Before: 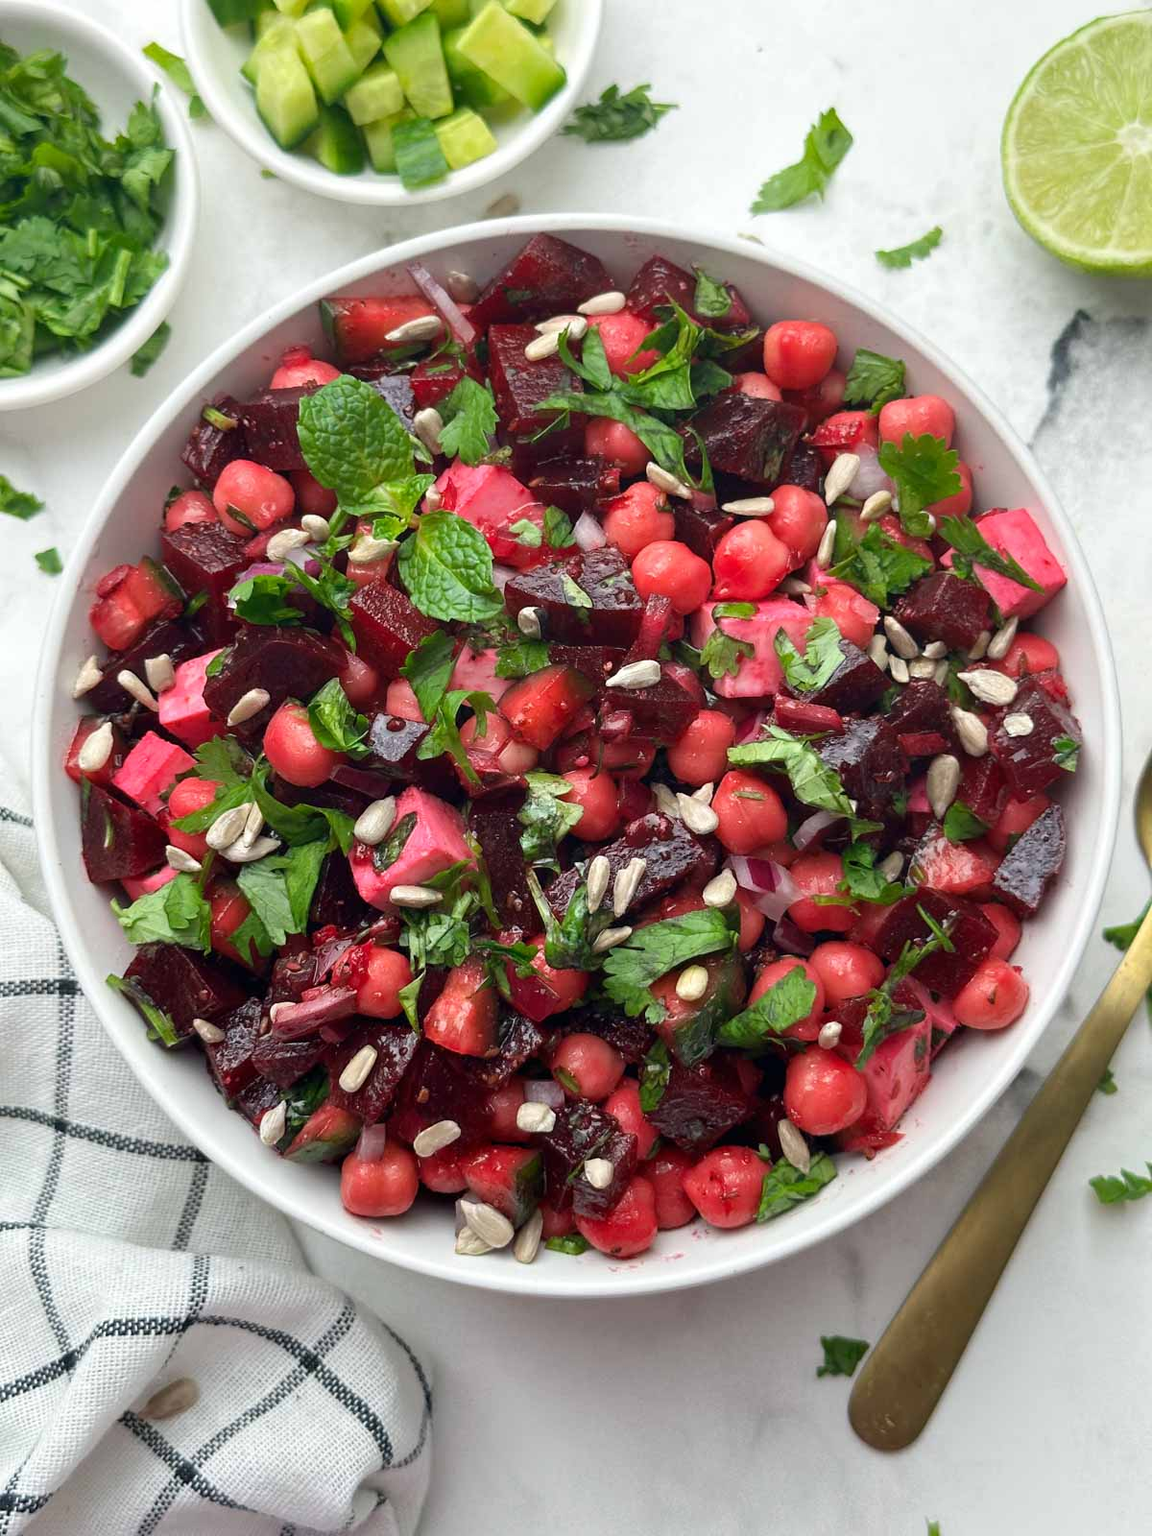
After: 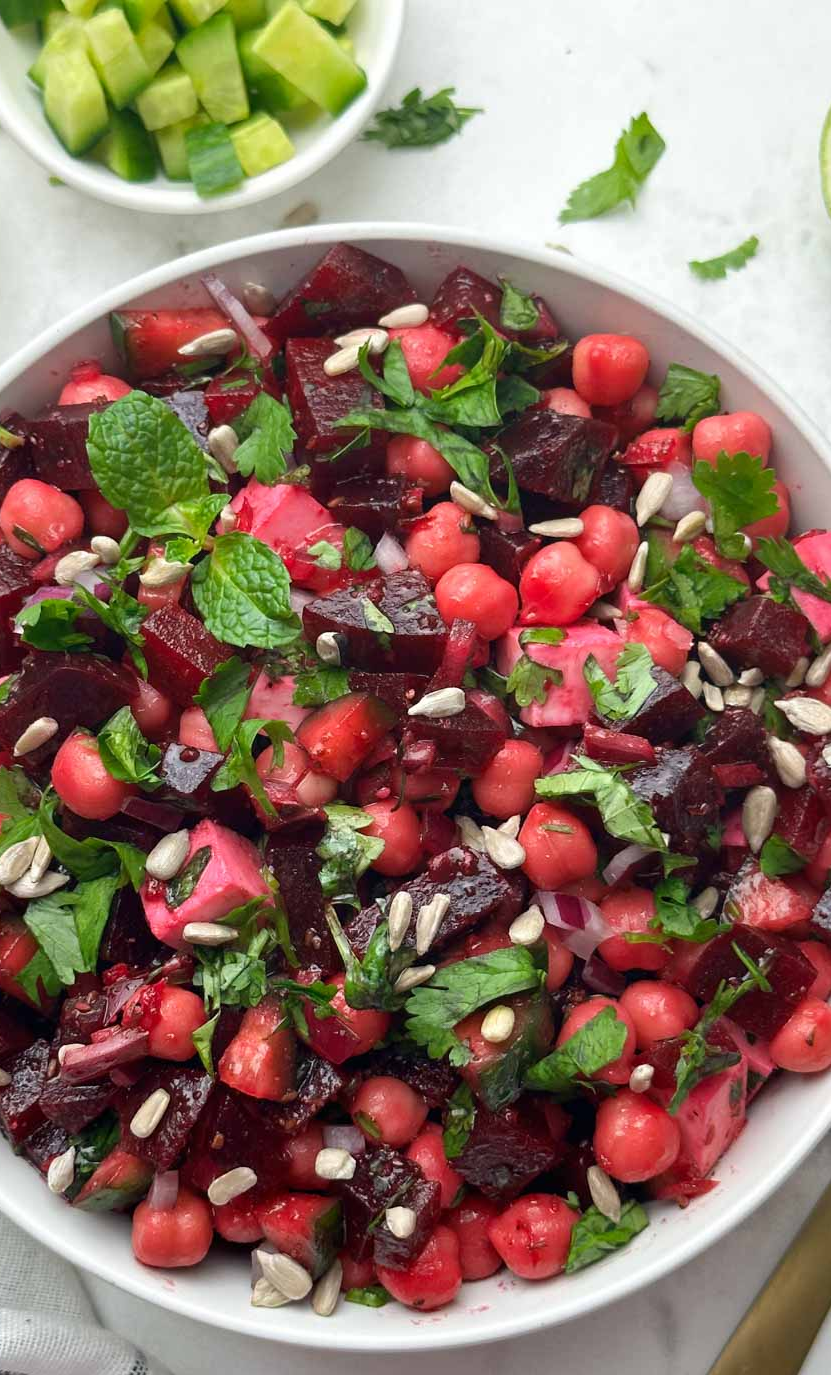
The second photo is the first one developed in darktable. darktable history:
crop: left 18.606%, right 12.084%, bottom 14.042%
